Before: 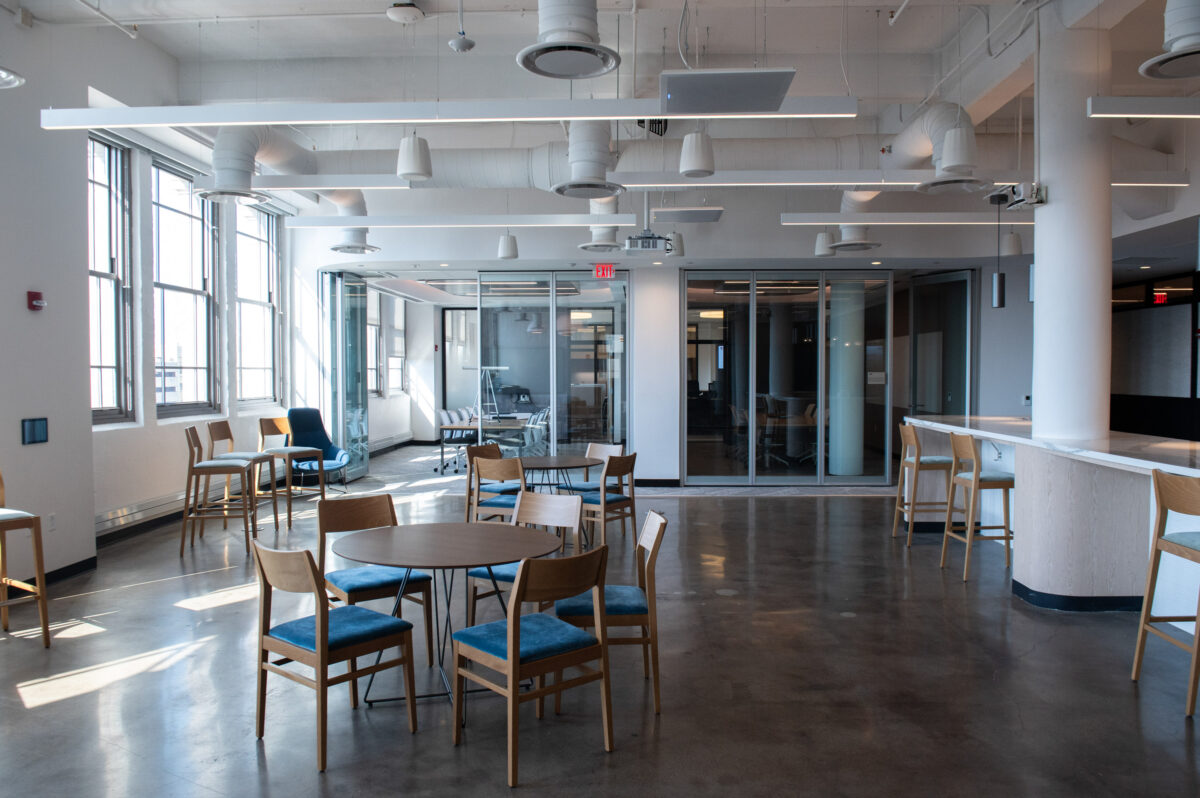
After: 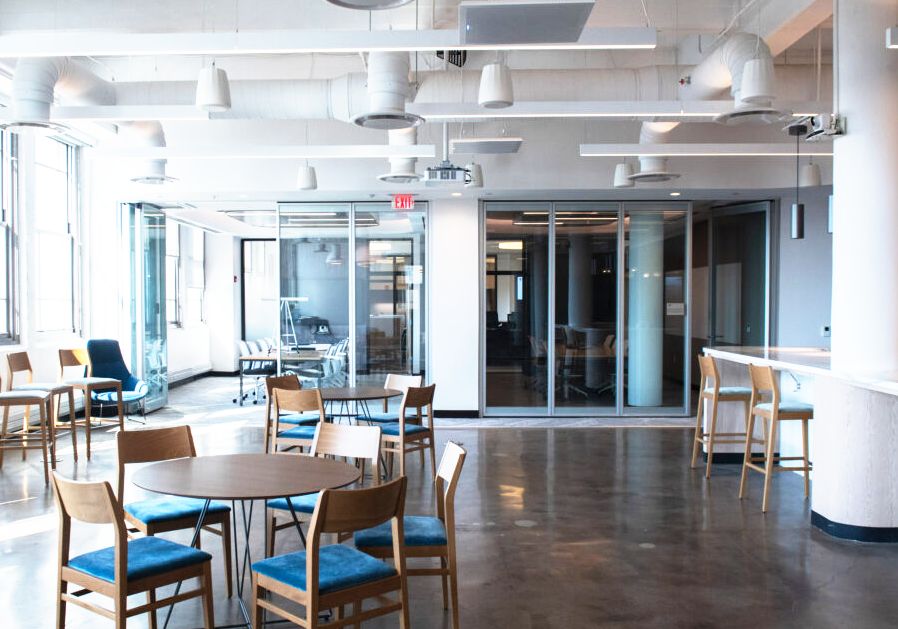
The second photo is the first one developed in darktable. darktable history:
crop: left 16.768%, top 8.653%, right 8.362%, bottom 12.485%
base curve: curves: ch0 [(0, 0) (0.495, 0.917) (1, 1)], preserve colors none
